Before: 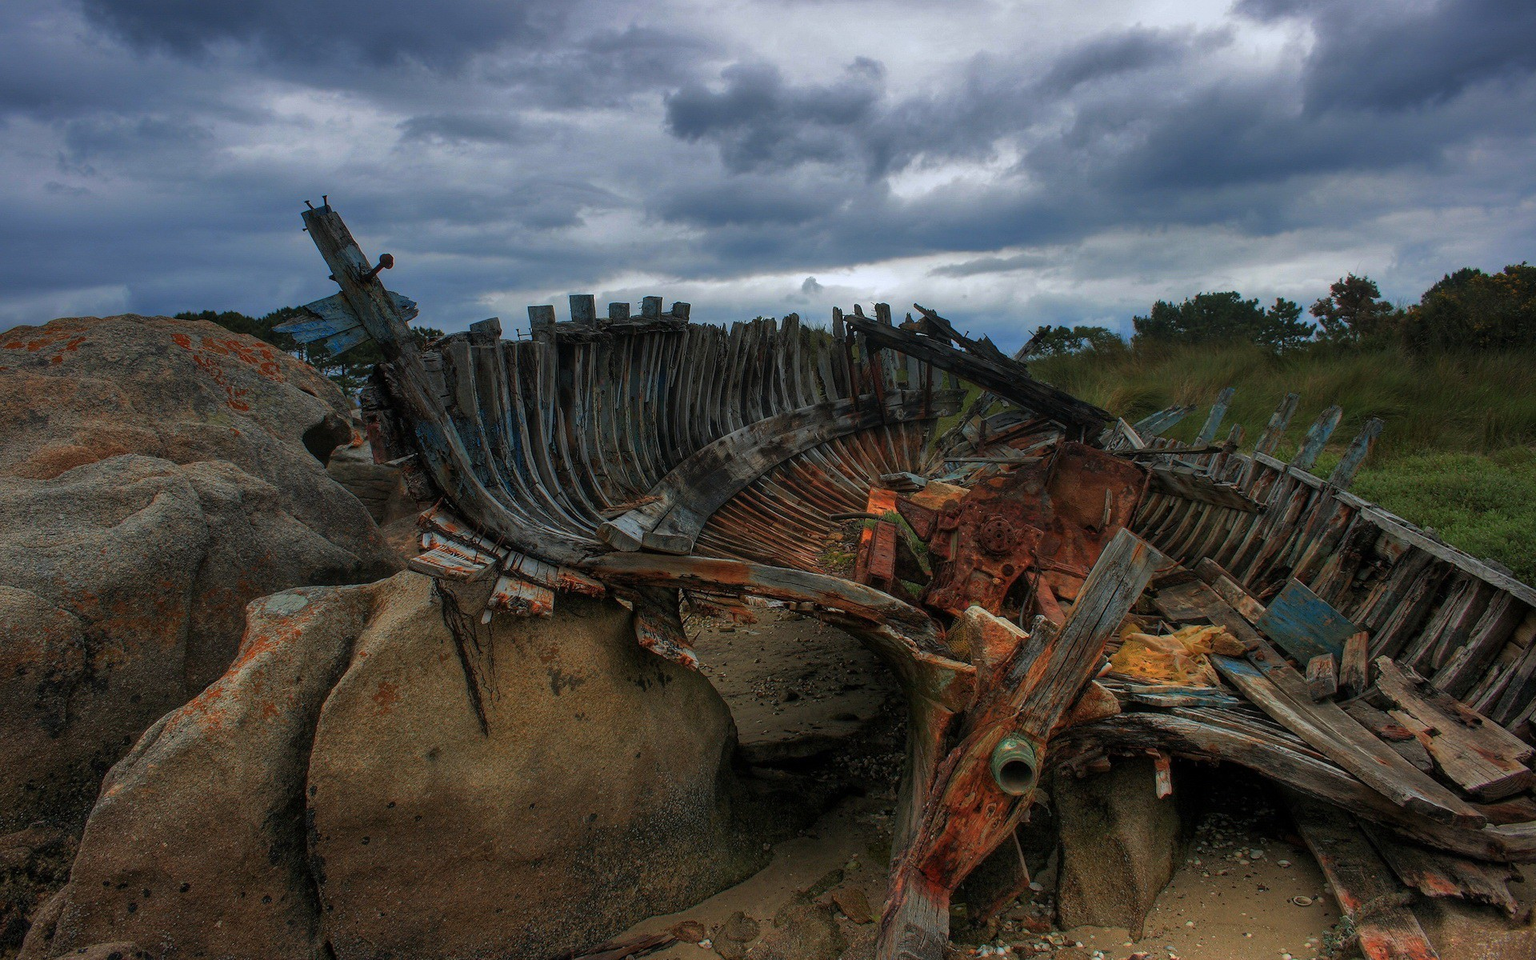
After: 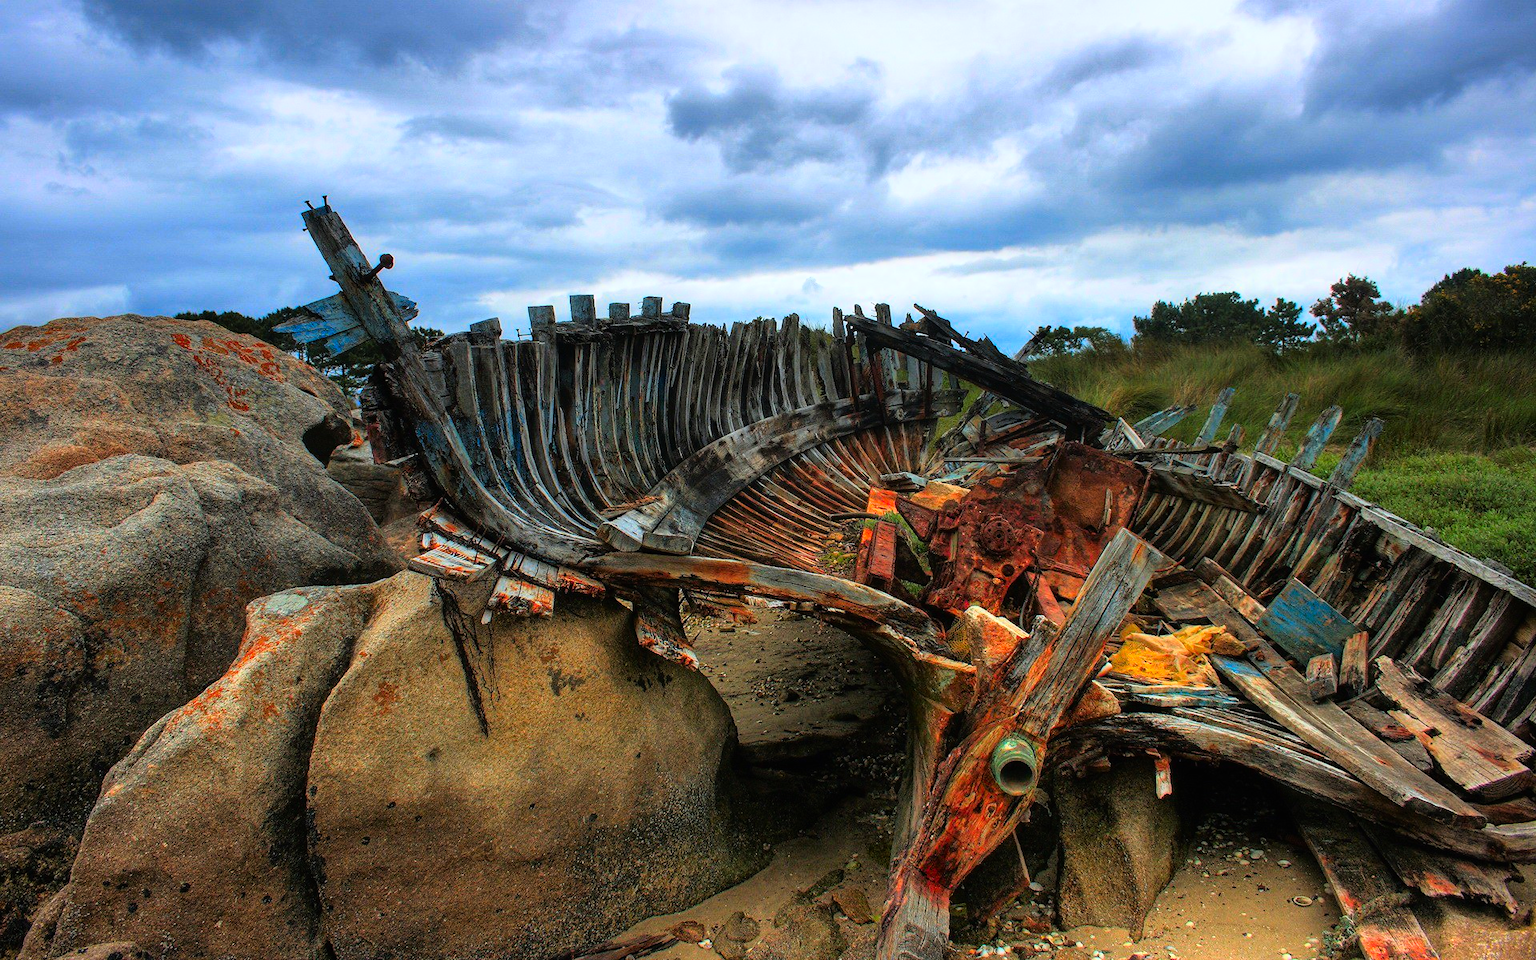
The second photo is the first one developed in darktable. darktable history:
contrast brightness saturation: brightness -0.016, saturation 0.358
exposure: black level correction -0.001, exposure 0.08 EV, compensate highlight preservation false
base curve: curves: ch0 [(0, 0) (0.012, 0.01) (0.073, 0.168) (0.31, 0.711) (0.645, 0.957) (1, 1)], preserve colors average RGB
